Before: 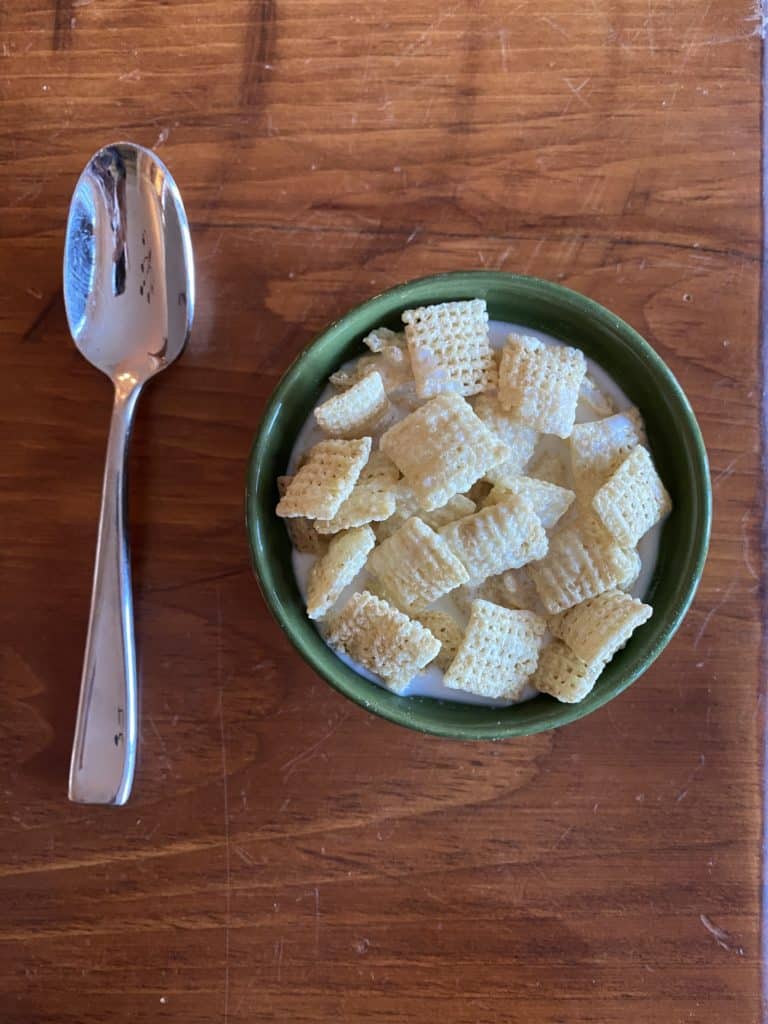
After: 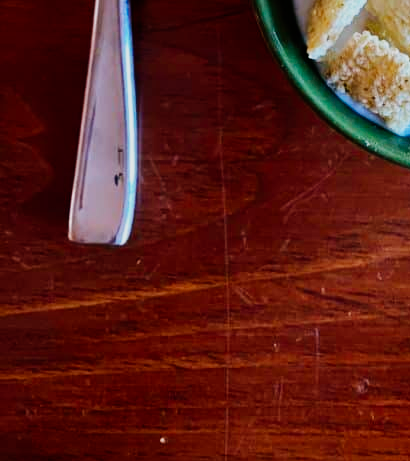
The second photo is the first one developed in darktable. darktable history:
sigmoid: contrast 1.8, skew -0.2, preserve hue 0%, red attenuation 0.1, red rotation 0.035, green attenuation 0.1, green rotation -0.017, blue attenuation 0.15, blue rotation -0.052, base primaries Rec2020
crop and rotate: top 54.778%, right 46.61%, bottom 0.159%
color balance rgb: perceptual saturation grading › global saturation 20%, global vibrance 20%
